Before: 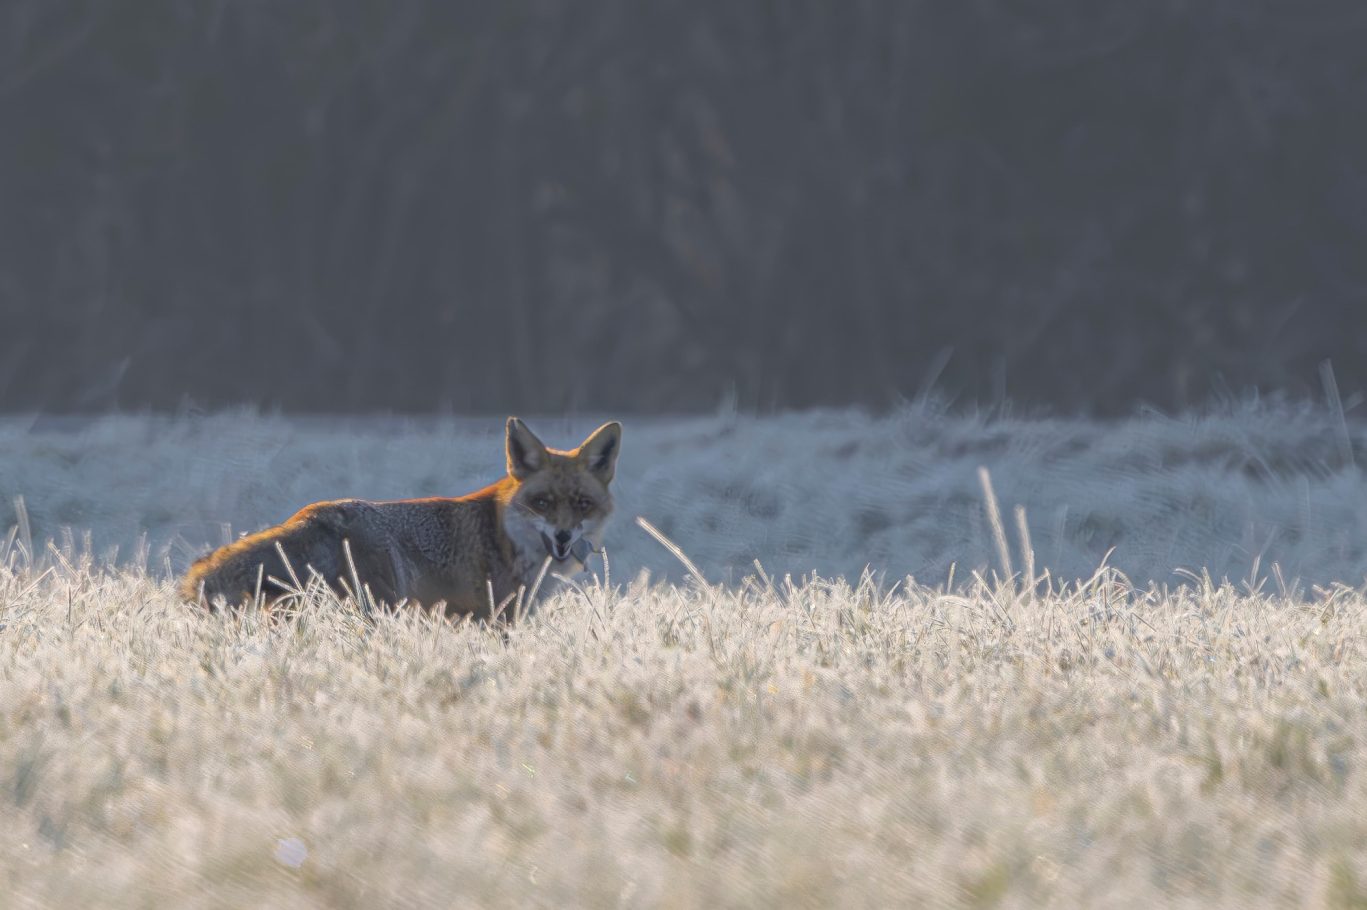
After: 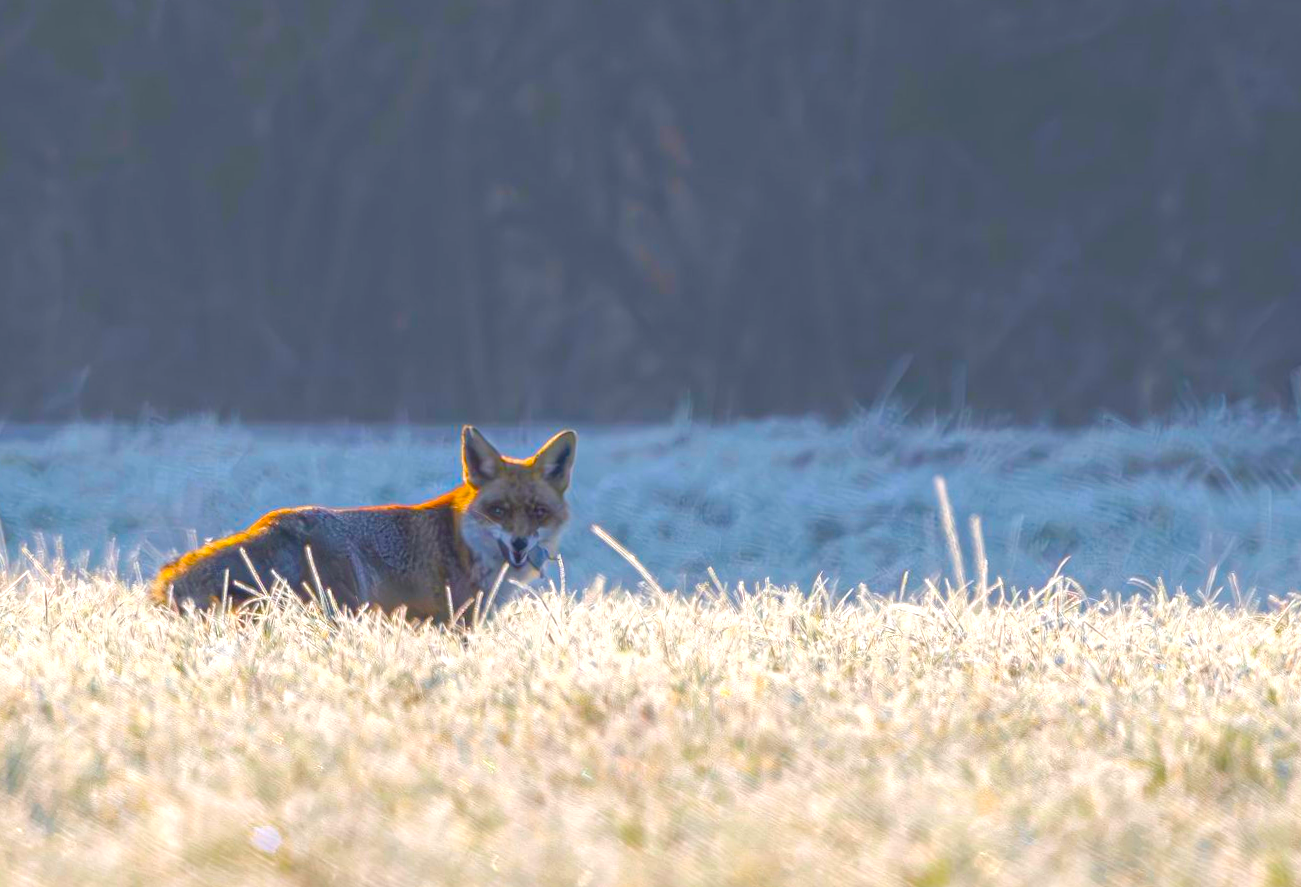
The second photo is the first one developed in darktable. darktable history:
color balance rgb: linear chroma grading › global chroma 25%, perceptual saturation grading › global saturation 45%, perceptual saturation grading › highlights -50%, perceptual saturation grading › shadows 30%, perceptual brilliance grading › global brilliance 18%, global vibrance 40%
rotate and perspective: rotation 0.074°, lens shift (vertical) 0.096, lens shift (horizontal) -0.041, crop left 0.043, crop right 0.952, crop top 0.024, crop bottom 0.979
